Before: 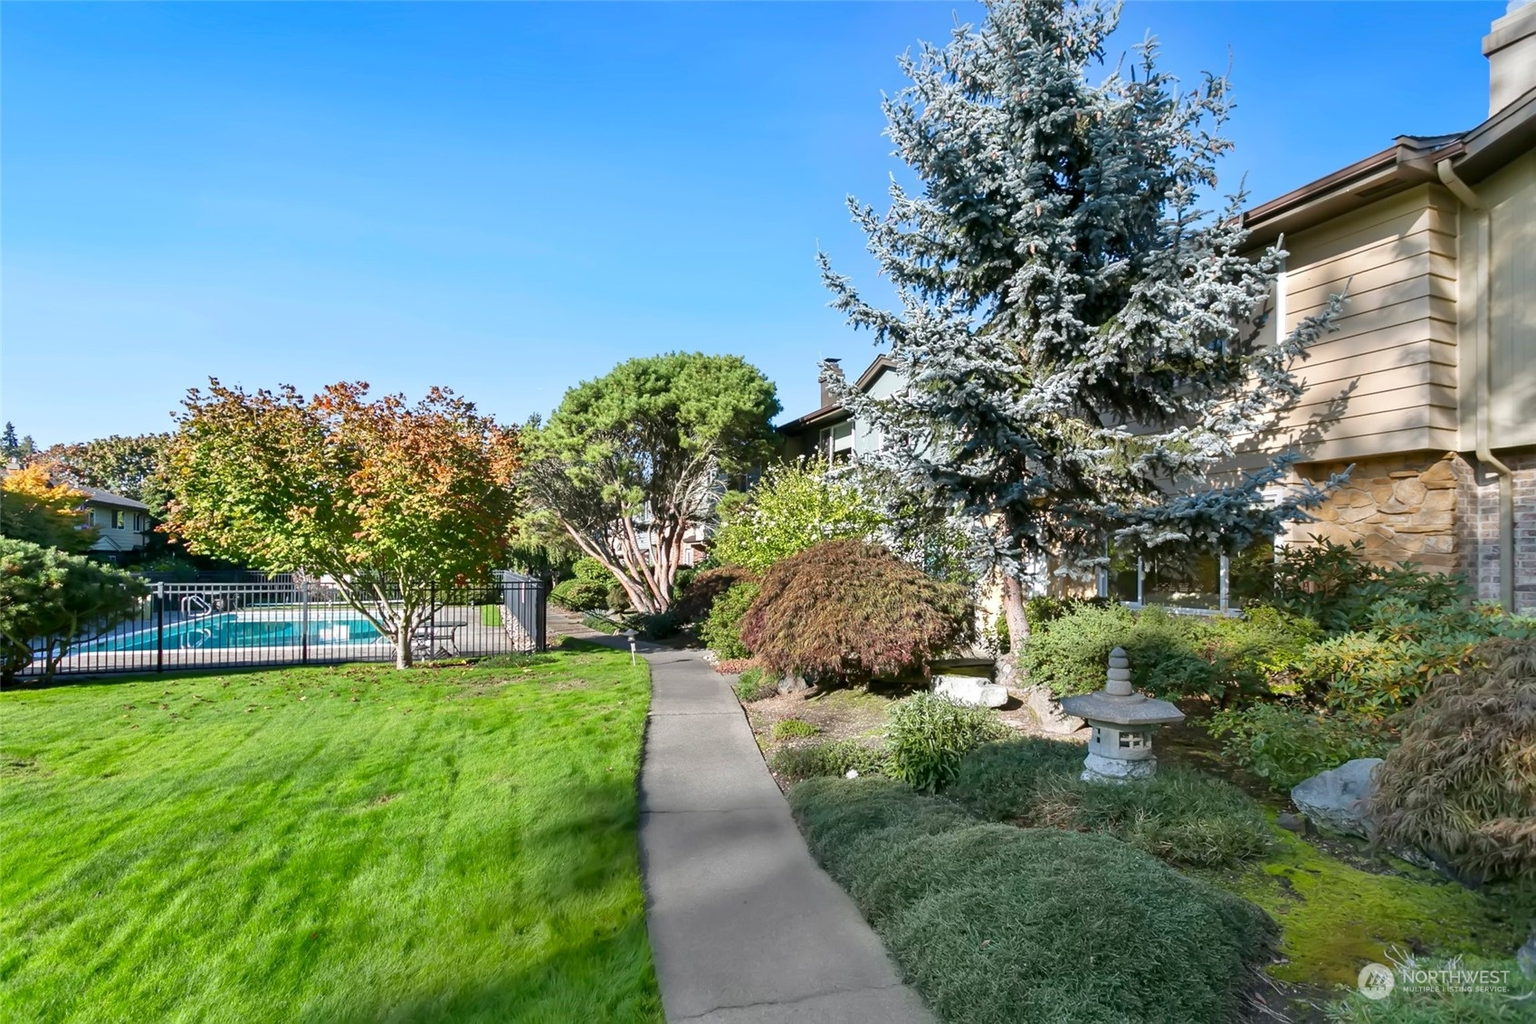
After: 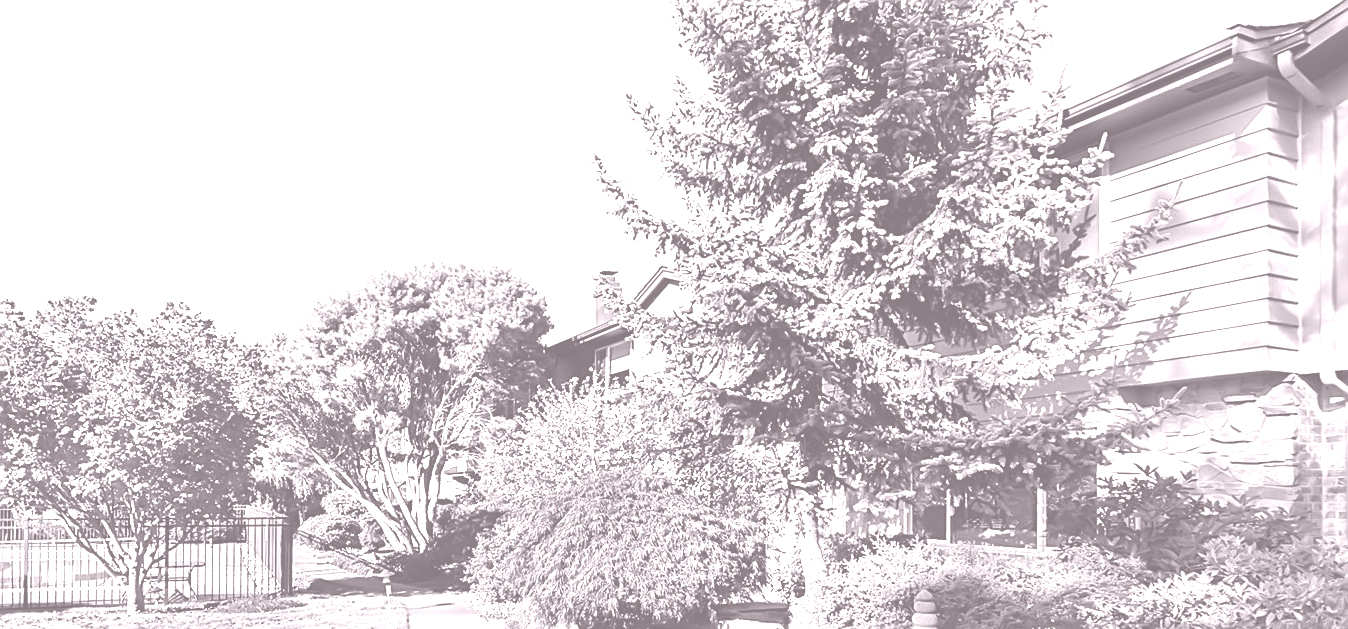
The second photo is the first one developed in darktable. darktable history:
crop: left 18.38%, top 11.092%, right 2.134%, bottom 33.217%
tone equalizer: -8 EV -0.75 EV, -7 EV -0.7 EV, -6 EV -0.6 EV, -5 EV -0.4 EV, -3 EV 0.4 EV, -2 EV 0.6 EV, -1 EV 0.7 EV, +0 EV 0.75 EV, edges refinement/feathering 500, mask exposure compensation -1.57 EV, preserve details no
exposure: exposure -0.462 EV, compensate highlight preservation false
contrast brightness saturation: contrast -0.08, brightness -0.04, saturation -0.11
sharpen: on, module defaults
colorize: hue 25.2°, saturation 83%, source mix 82%, lightness 79%, version 1
